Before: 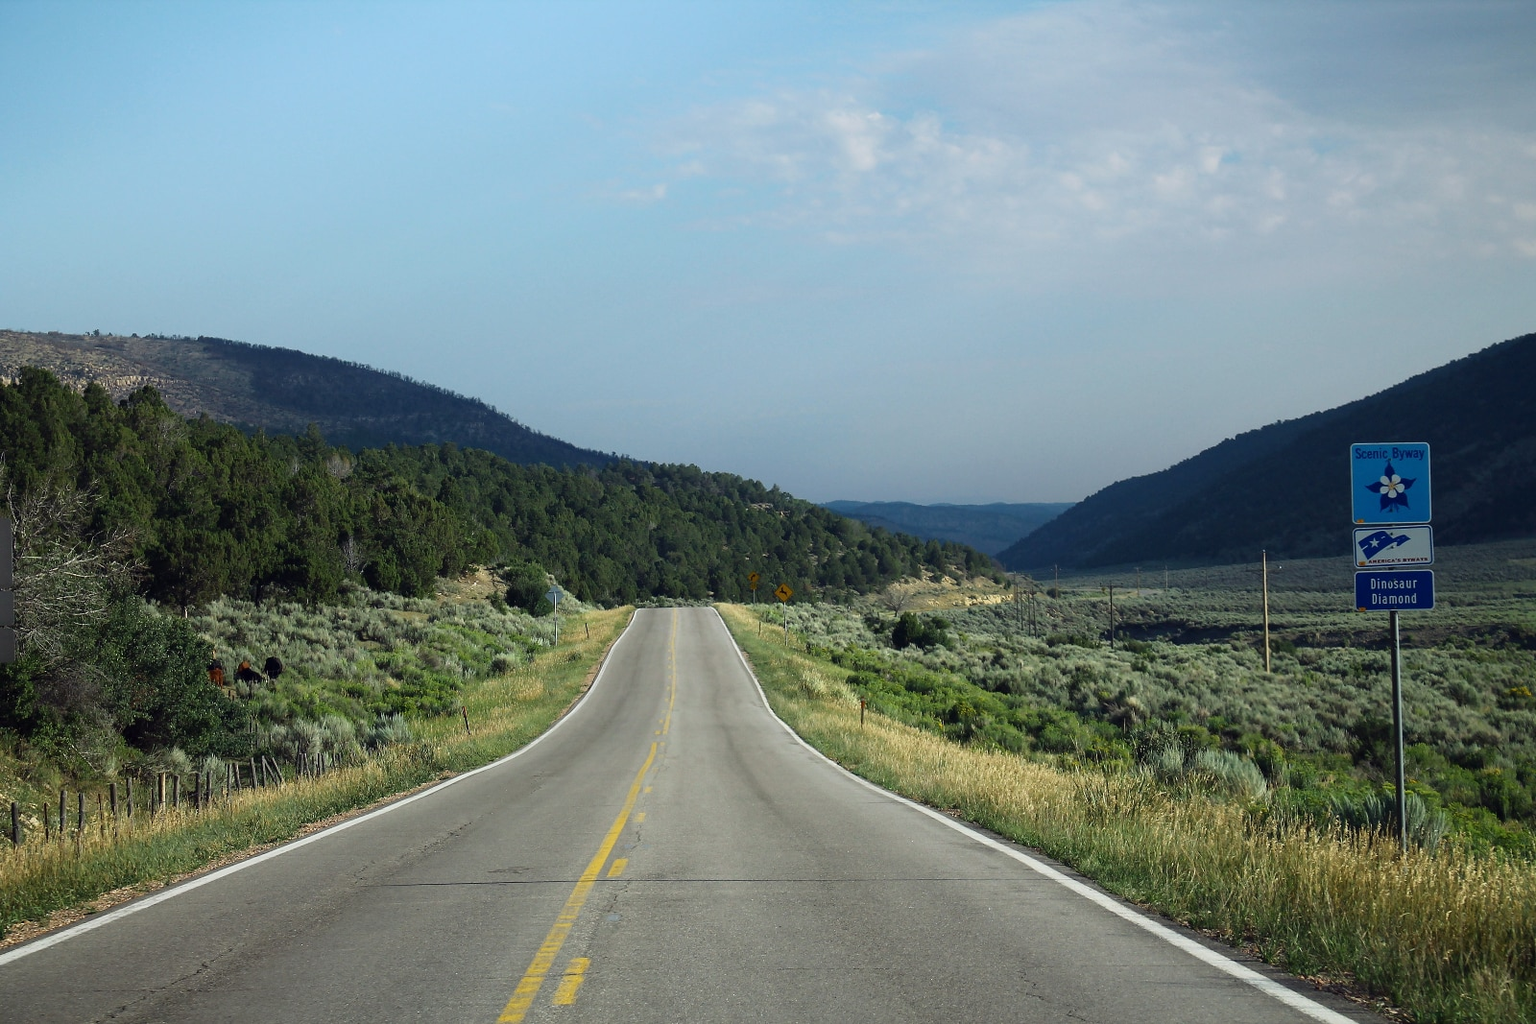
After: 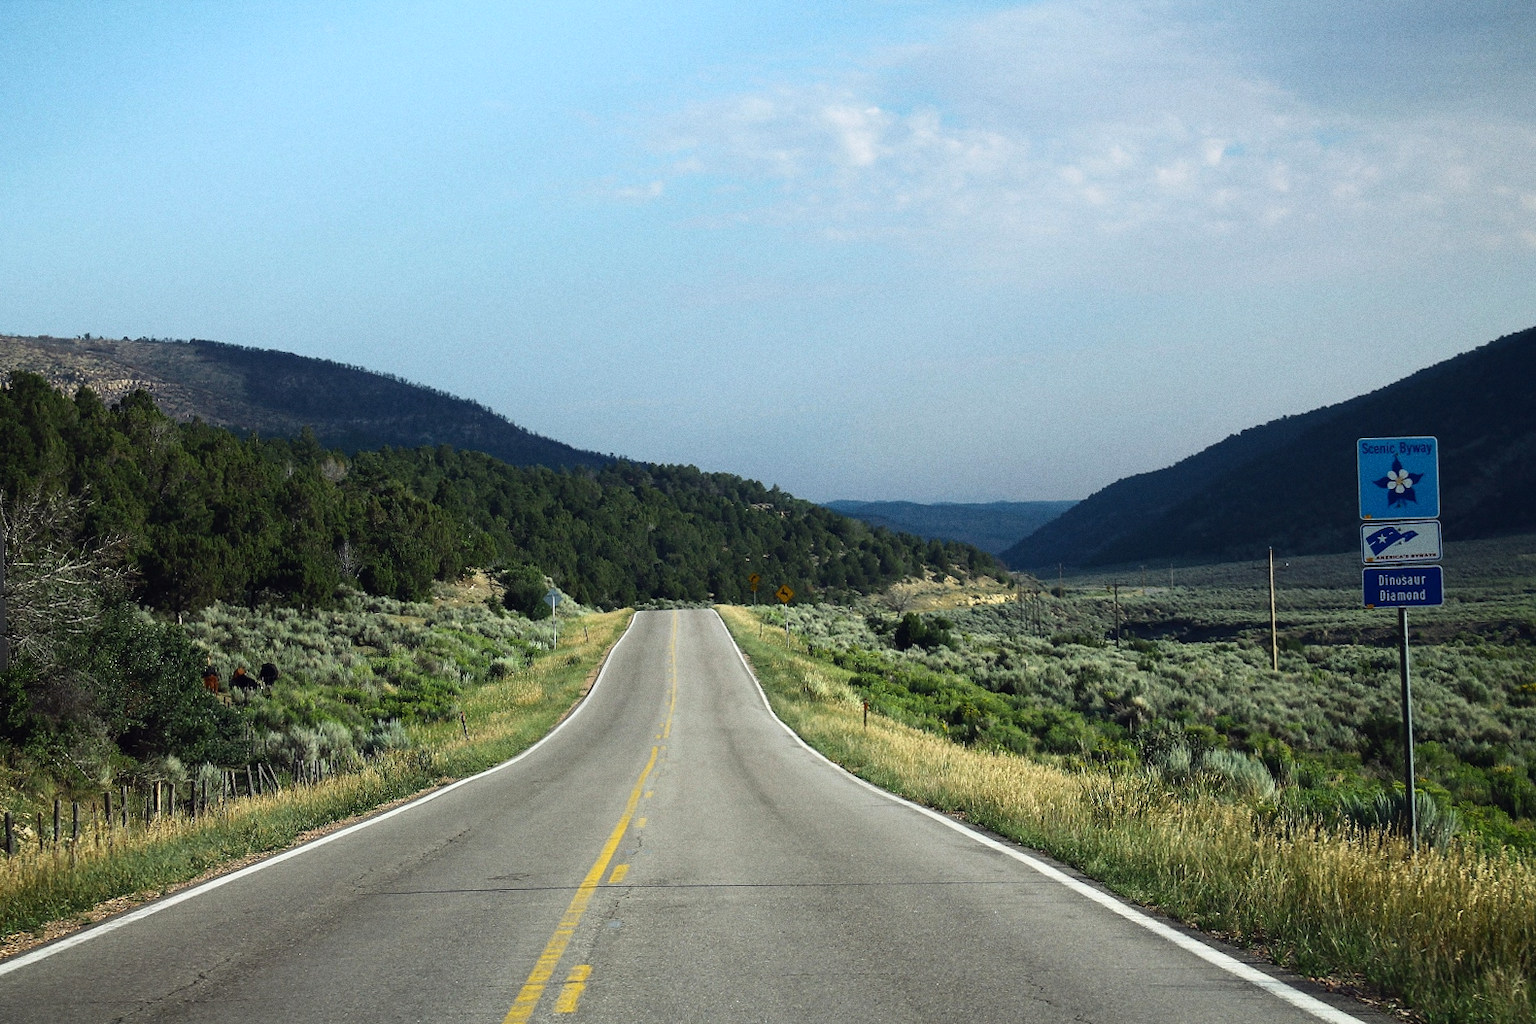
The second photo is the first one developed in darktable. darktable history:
grain: coarseness 0.09 ISO
tone equalizer: -8 EV -0.417 EV, -7 EV -0.389 EV, -6 EV -0.333 EV, -5 EV -0.222 EV, -3 EV 0.222 EV, -2 EV 0.333 EV, -1 EV 0.389 EV, +0 EV 0.417 EV, edges refinement/feathering 500, mask exposure compensation -1.57 EV, preserve details no
color zones: mix -62.47%
rotate and perspective: rotation -0.45°, automatic cropping original format, crop left 0.008, crop right 0.992, crop top 0.012, crop bottom 0.988
contrast brightness saturation: contrast -0.02, brightness -0.01, saturation 0.03
